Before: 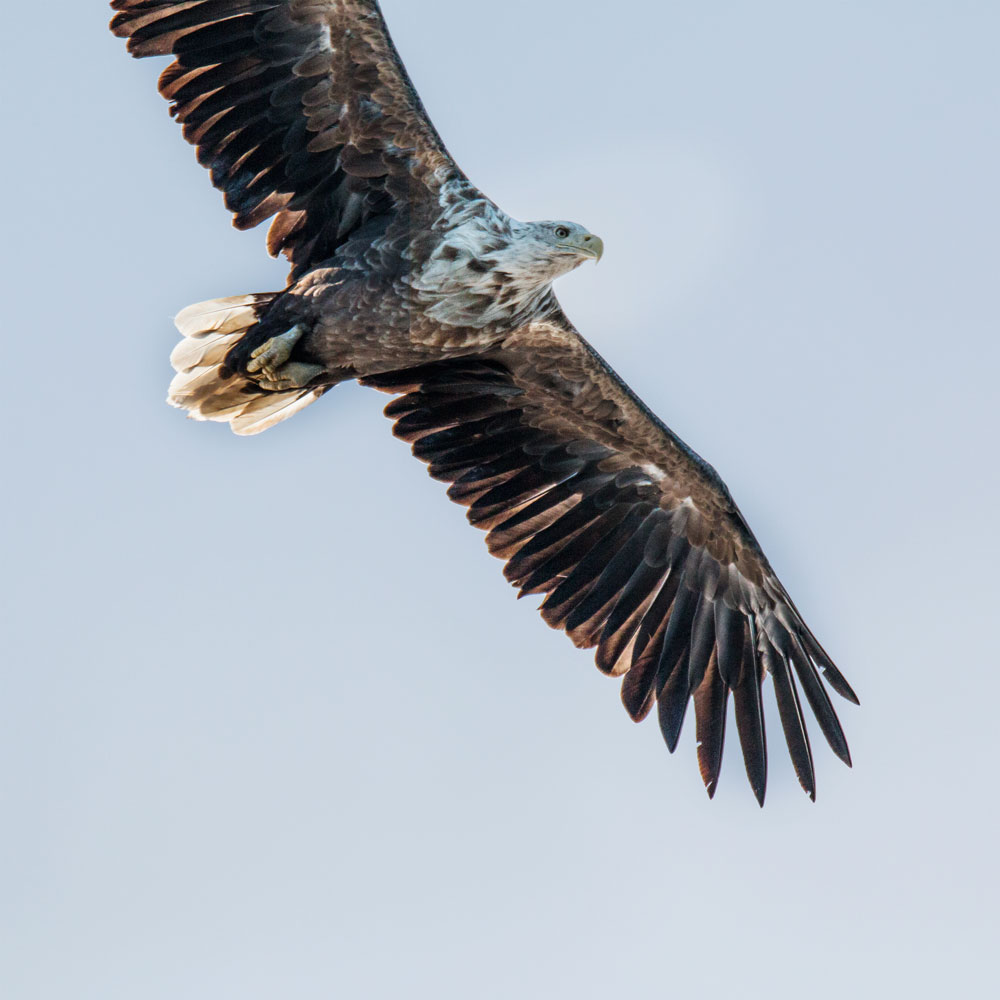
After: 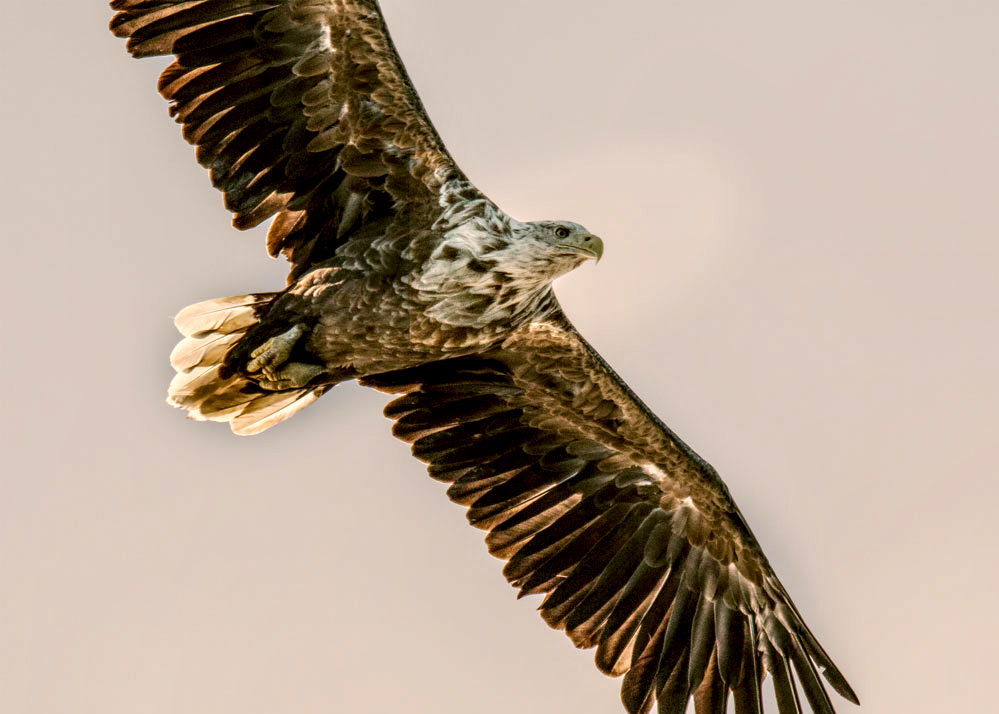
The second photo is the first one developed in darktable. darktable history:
crop: bottom 28.576%
local contrast: detail 160%
color correction: highlights a* 8.98, highlights b* 15.09, shadows a* -0.49, shadows b* 26.52
